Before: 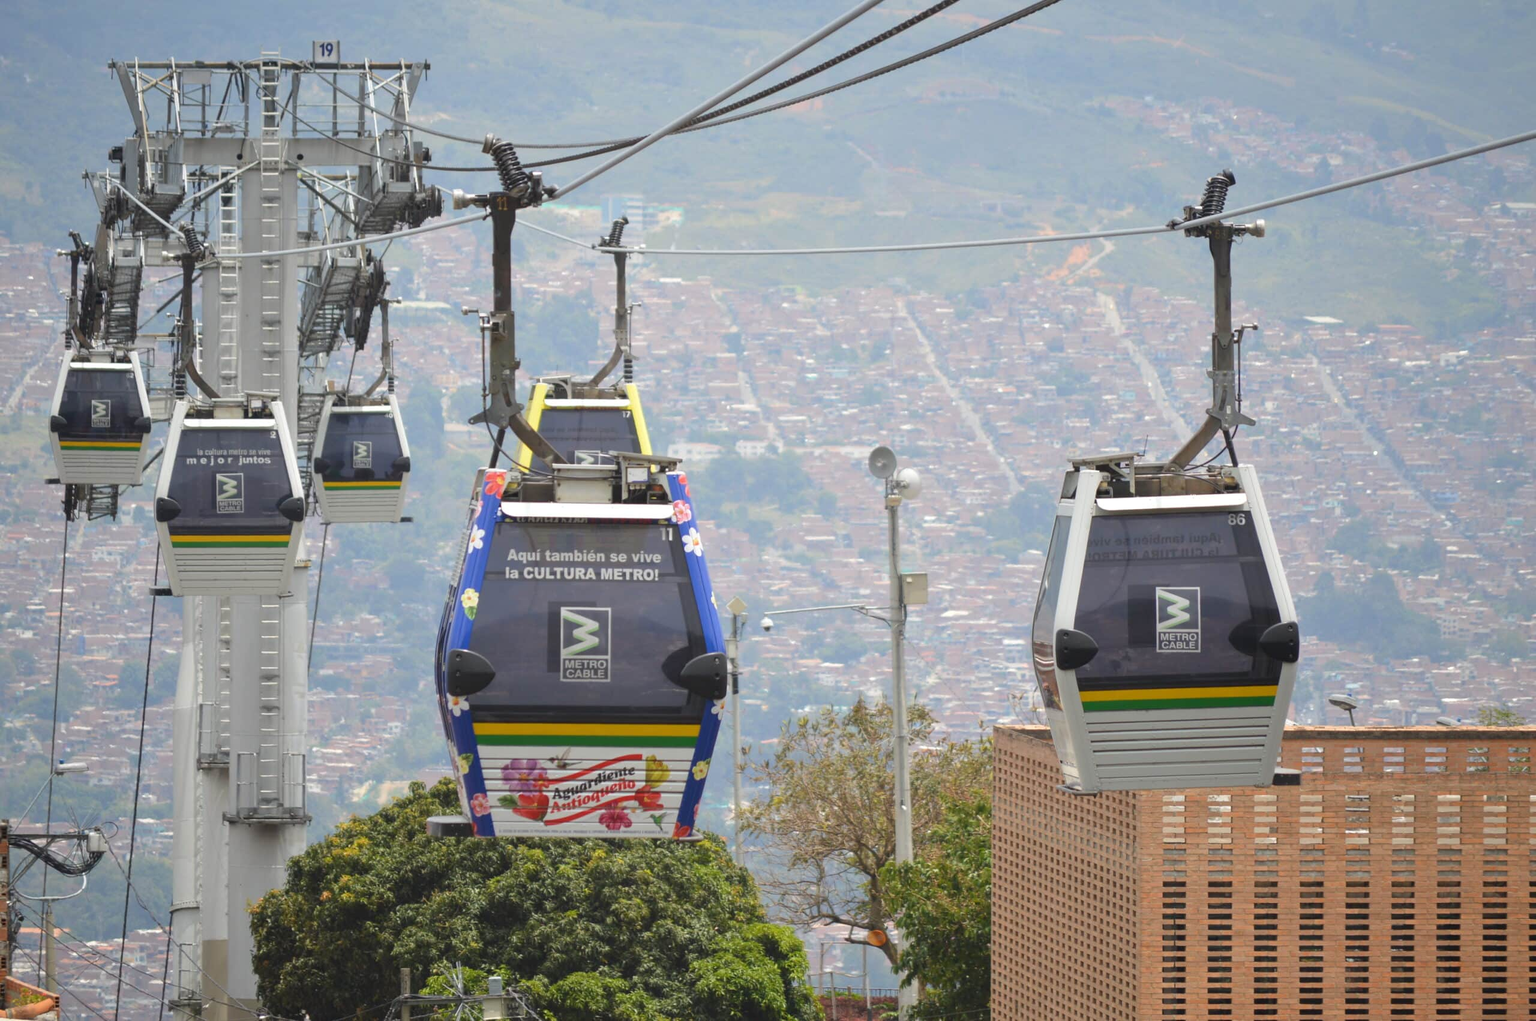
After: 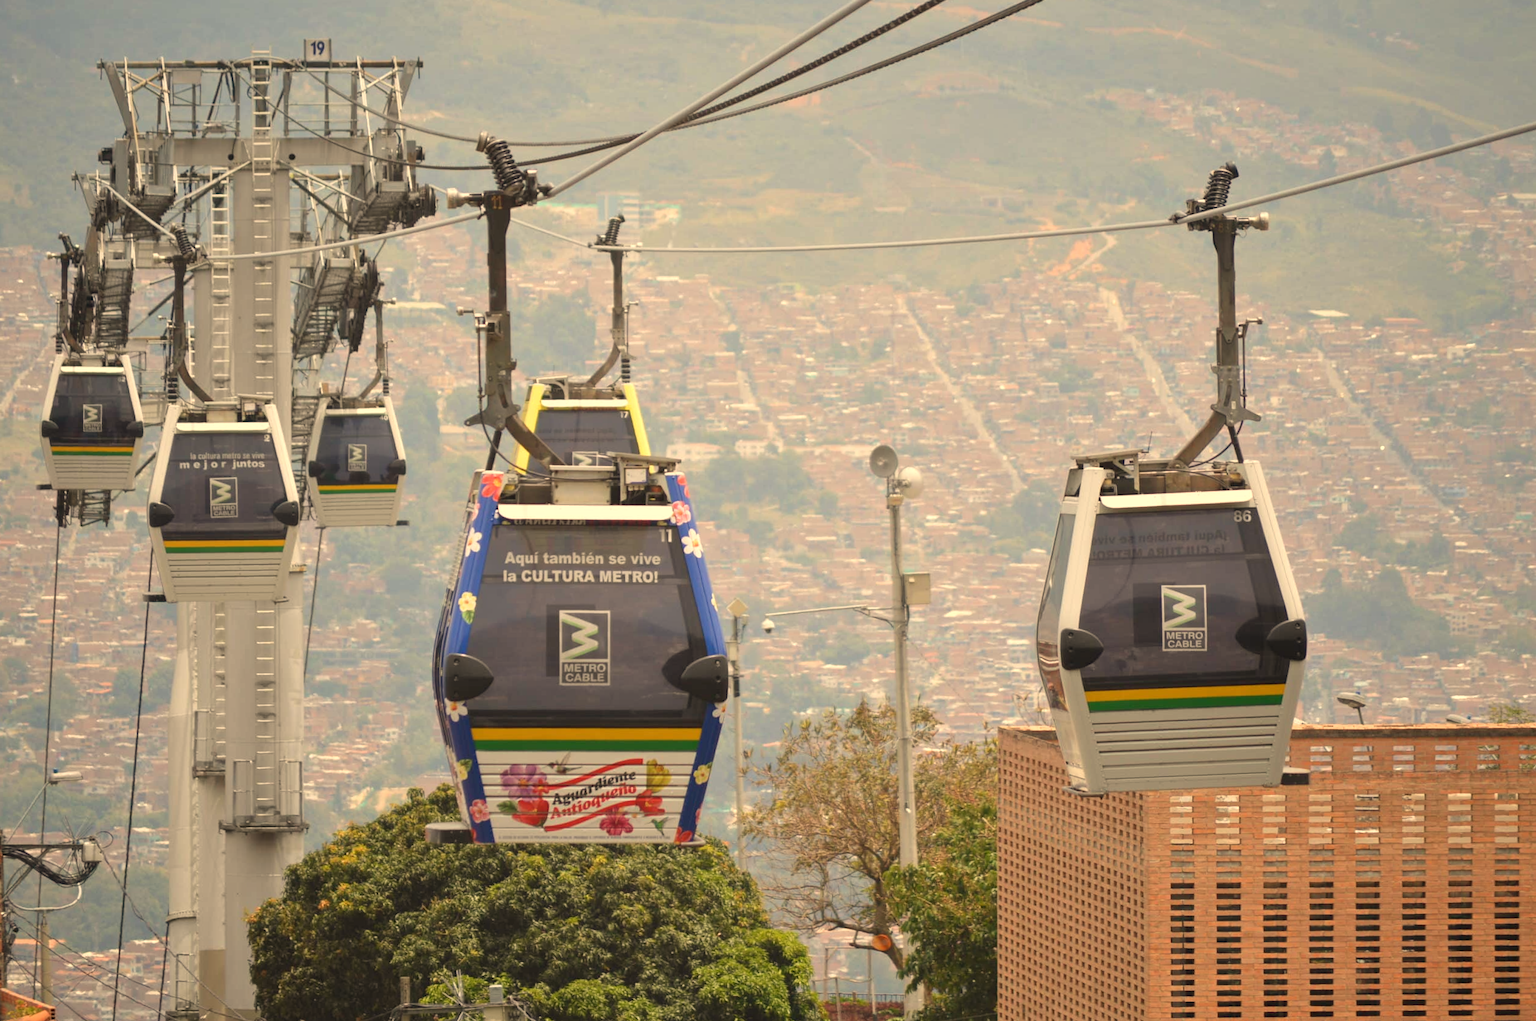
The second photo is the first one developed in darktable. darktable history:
rotate and perspective: rotation -0.45°, automatic cropping original format, crop left 0.008, crop right 0.992, crop top 0.012, crop bottom 0.988
white balance: red 1.138, green 0.996, blue 0.812
